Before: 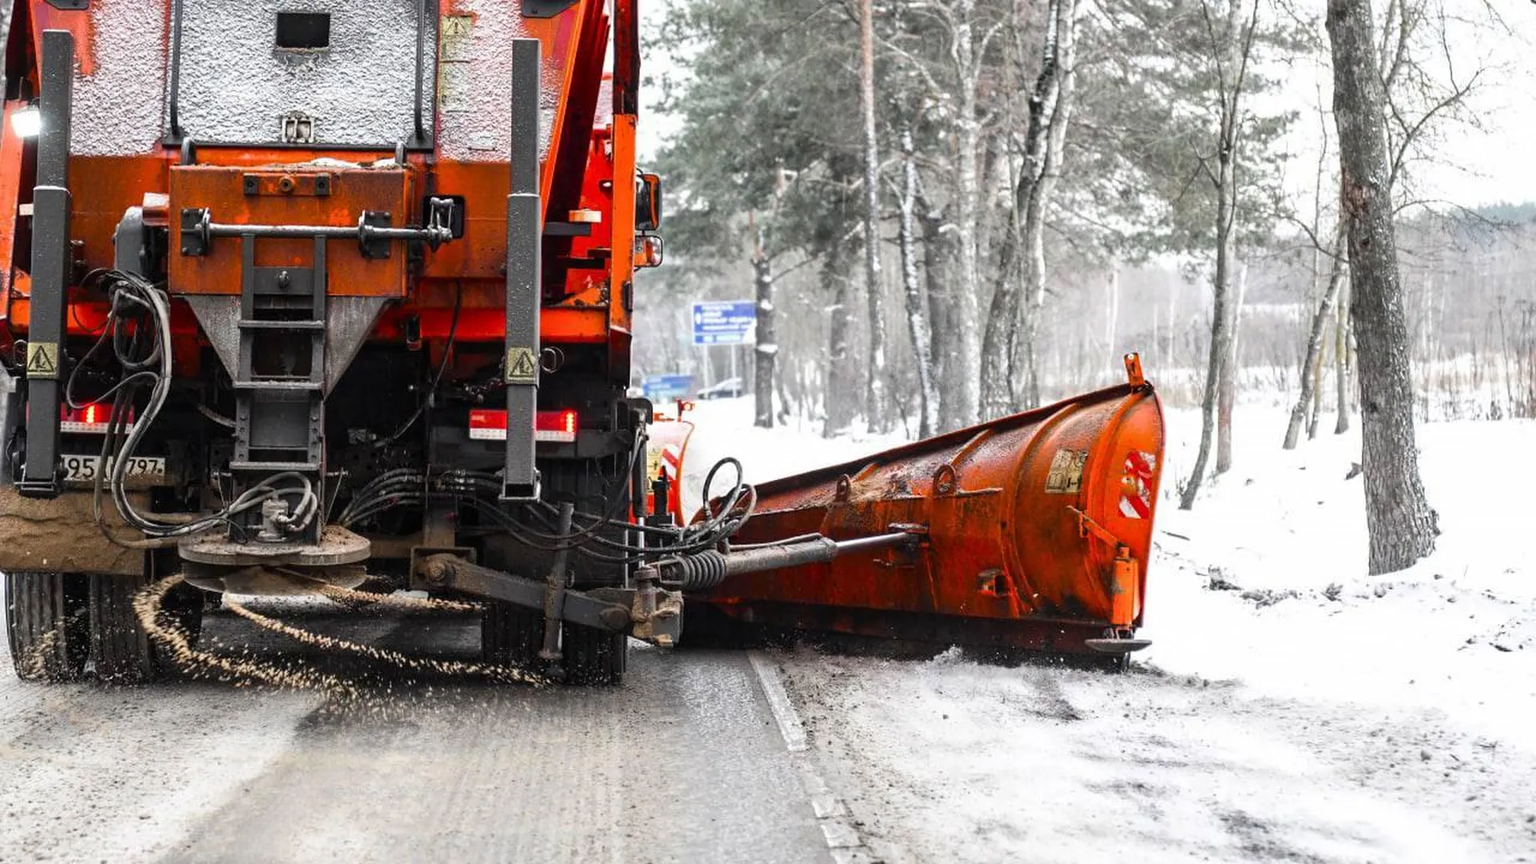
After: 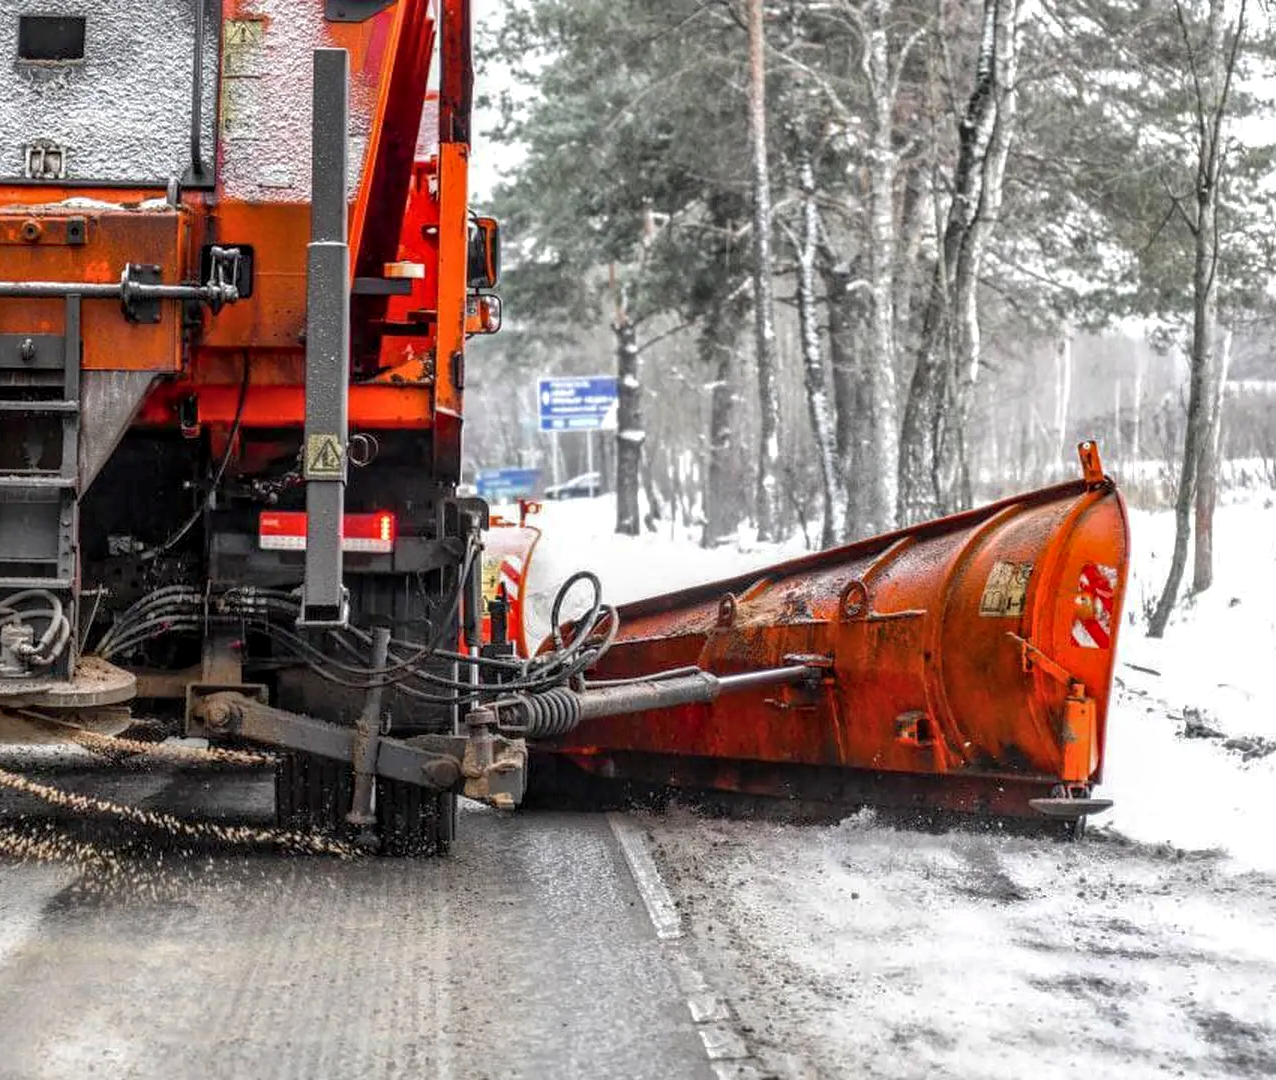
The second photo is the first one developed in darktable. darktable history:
crop: left 17.07%, right 16.465%
shadows and highlights: on, module defaults
local contrast: detail 130%
